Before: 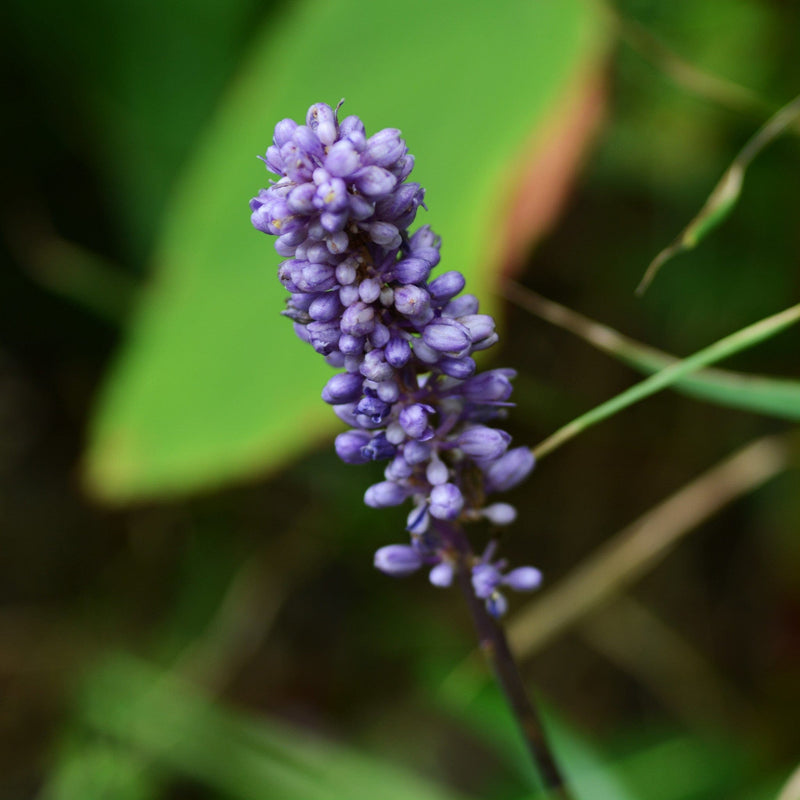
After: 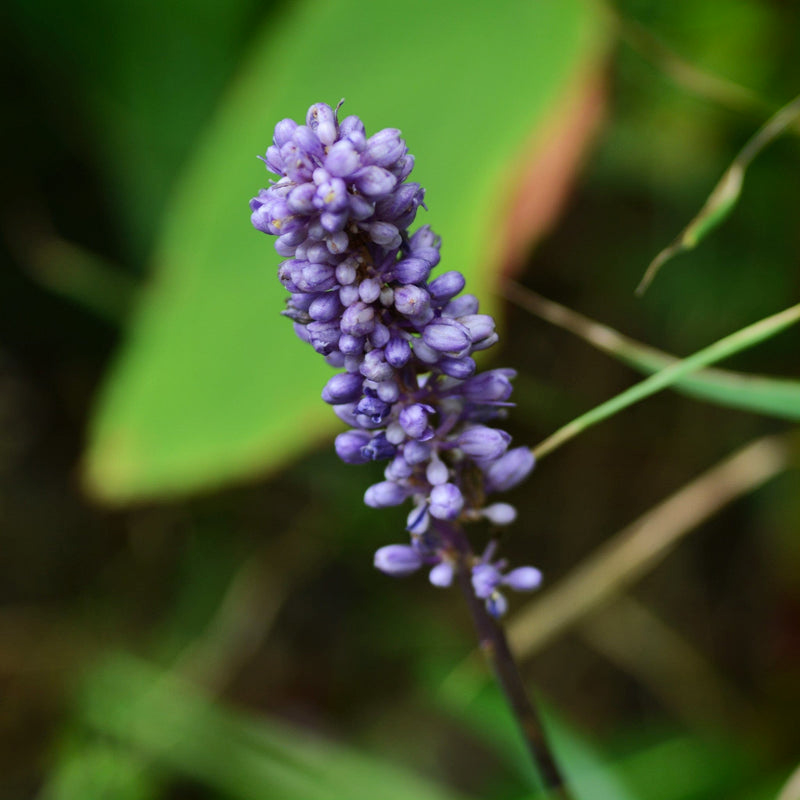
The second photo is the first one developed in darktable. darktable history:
vignetting: brightness -0.233, saturation 0.141
shadows and highlights: shadows 37.27, highlights -28.18, soften with gaussian
